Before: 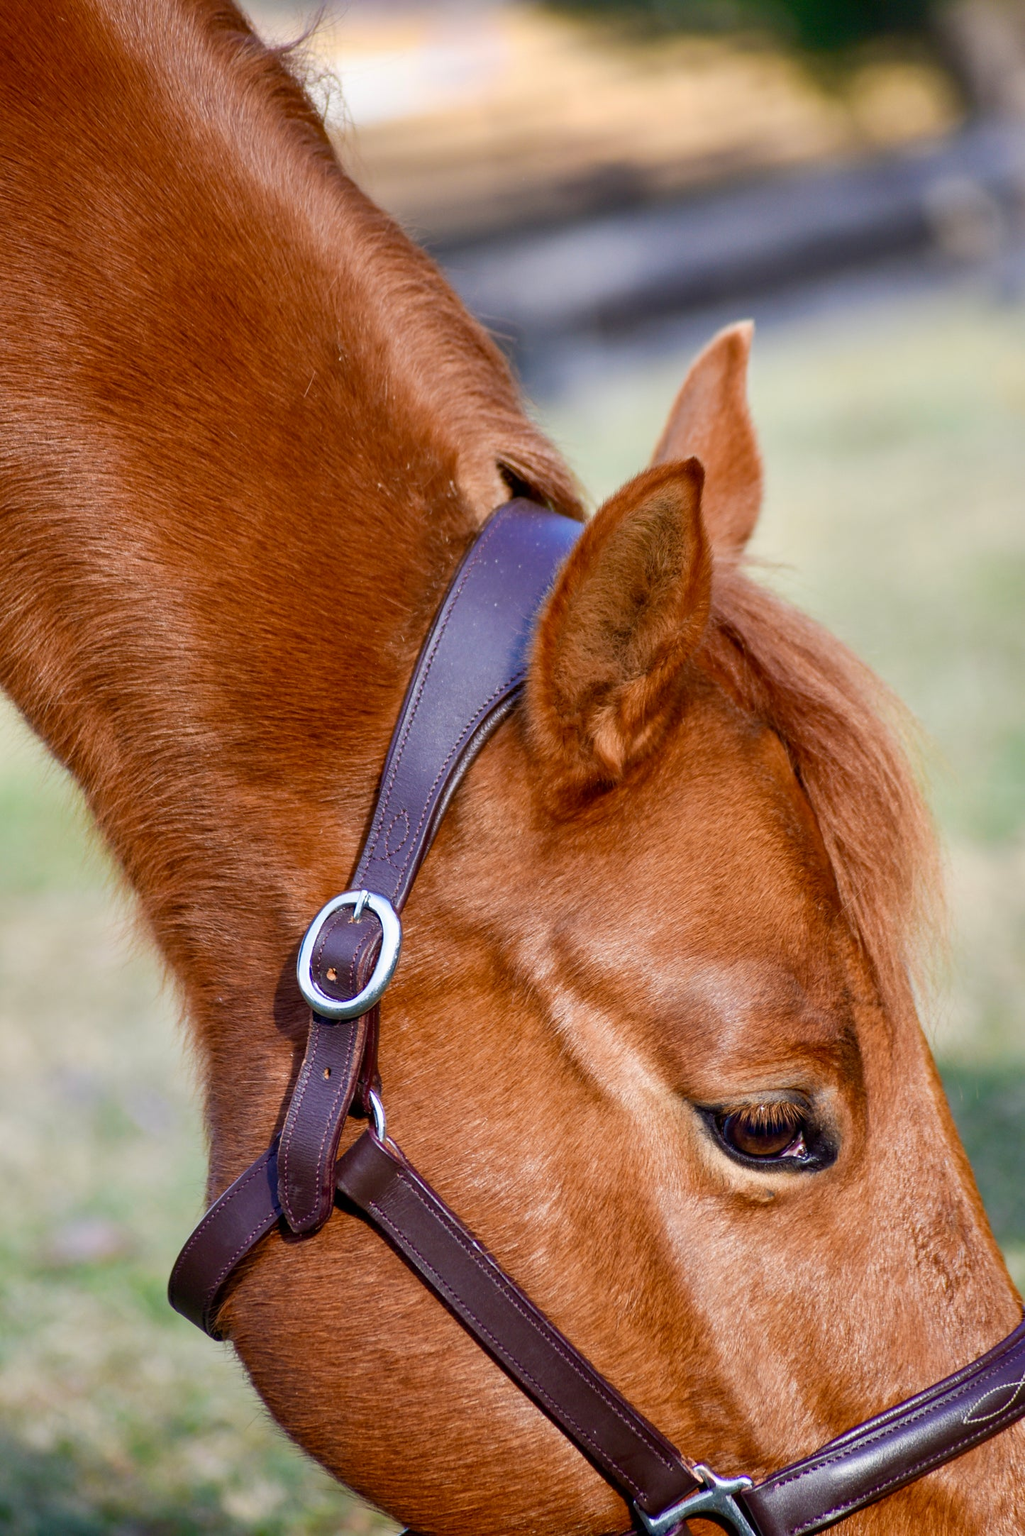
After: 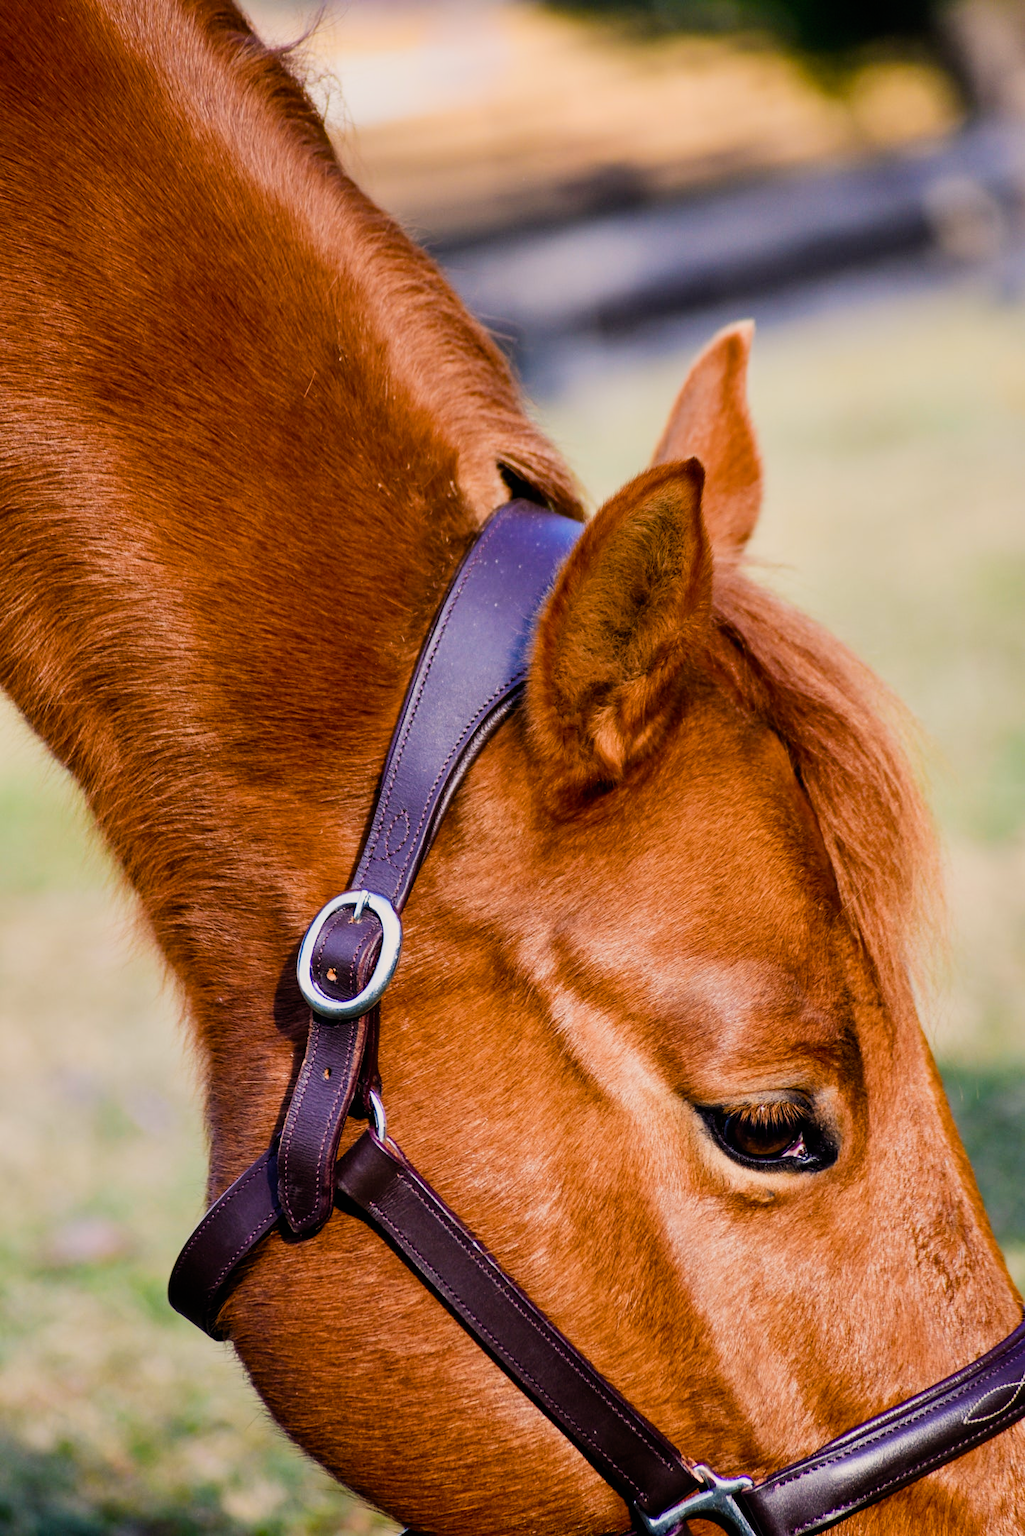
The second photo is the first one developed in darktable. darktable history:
filmic rgb: black relative exposure -5 EV, hardness 2.88, contrast 1.4, highlights saturation mix -30%
color balance rgb: shadows lift › chroma 2%, shadows lift › hue 247.2°, power › chroma 0.3%, power › hue 25.2°, highlights gain › chroma 3%, highlights gain › hue 60°, global offset › luminance 0.75%, perceptual saturation grading › global saturation 20%, perceptual saturation grading › highlights -20%, perceptual saturation grading › shadows 30%, global vibrance 20%
